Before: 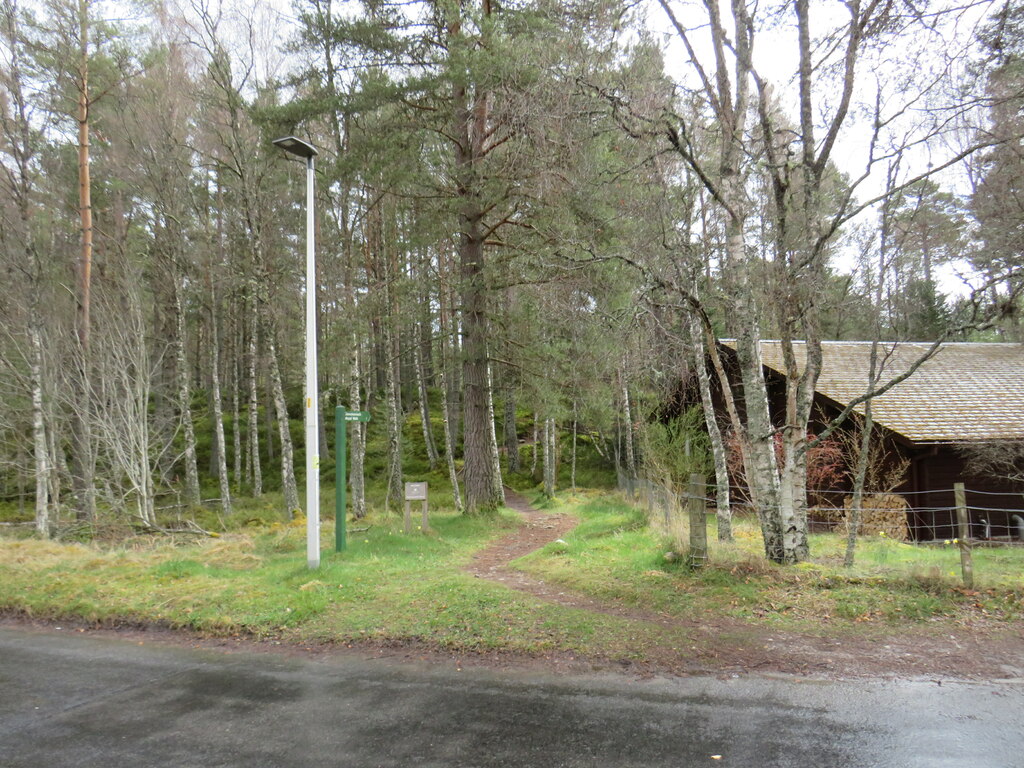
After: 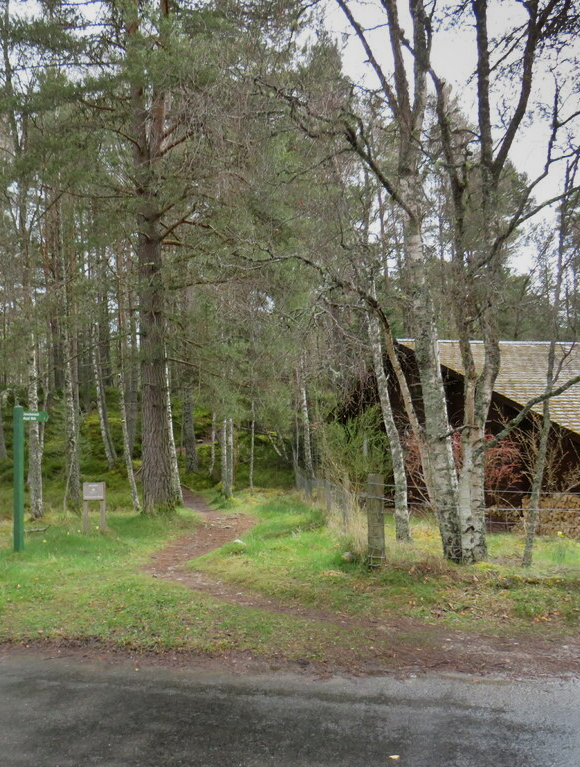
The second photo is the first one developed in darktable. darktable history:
bloom: size 3%, threshold 100%, strength 0%
crop: left 31.458%, top 0%, right 11.876%
shadows and highlights: shadows 80.73, white point adjustment -9.07, highlights -61.46, soften with gaussian
